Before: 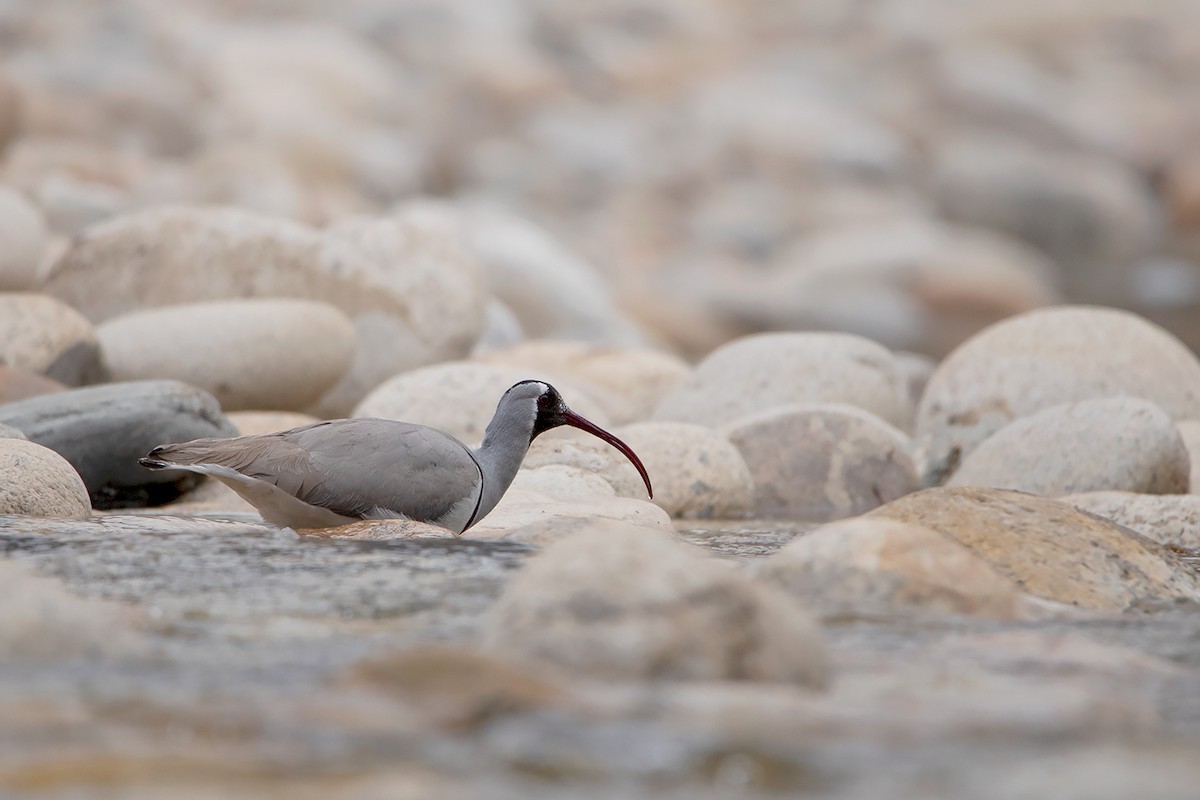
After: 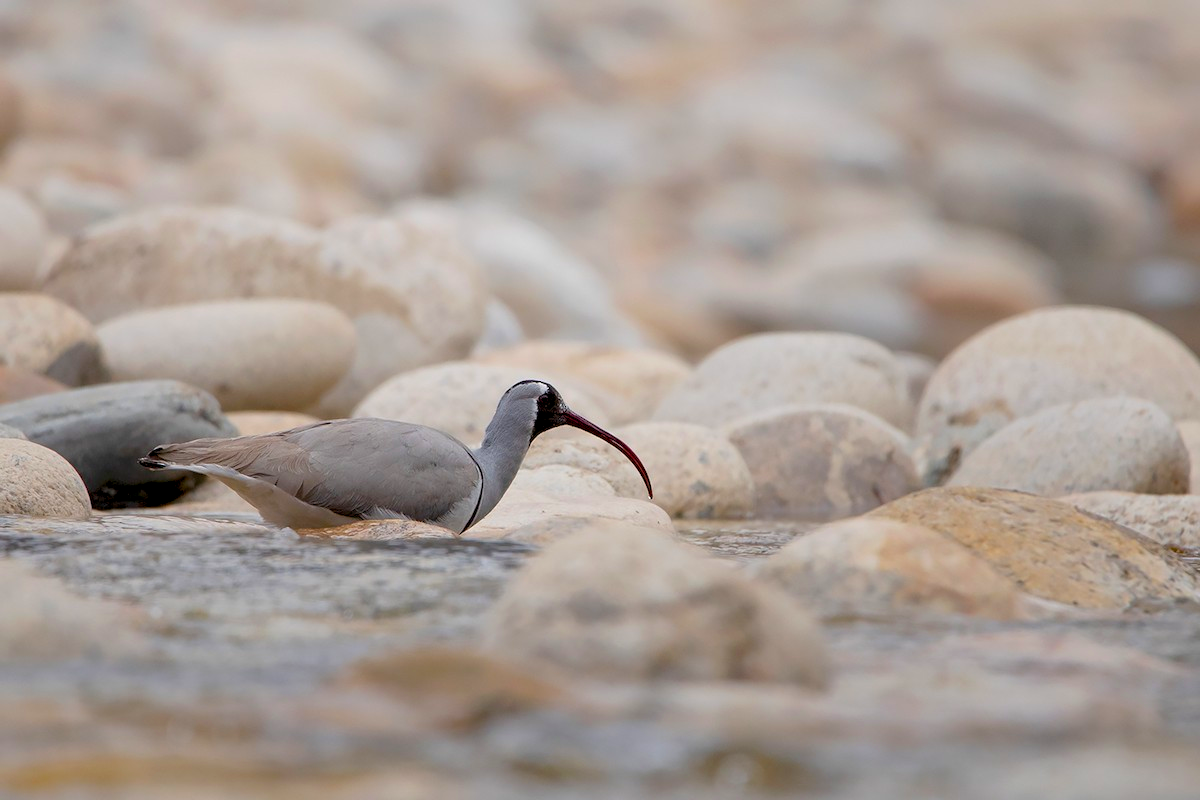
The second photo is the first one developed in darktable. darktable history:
color balance rgb: global offset › luminance -0.481%, perceptual saturation grading › global saturation 25.845%, global vibrance 20%
